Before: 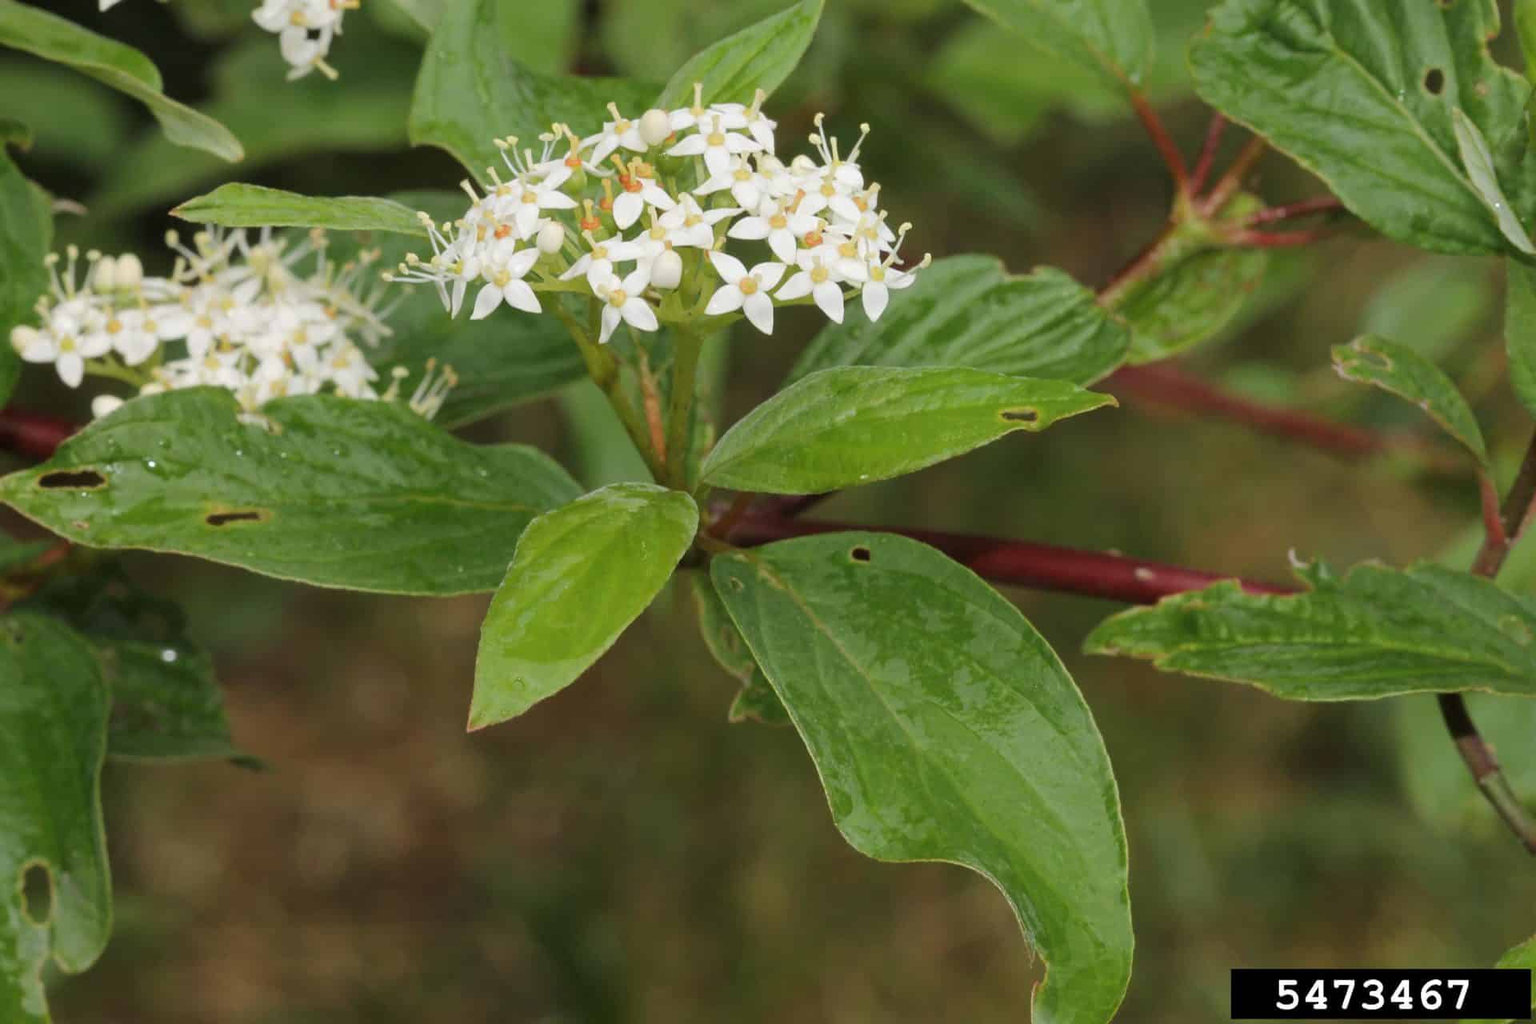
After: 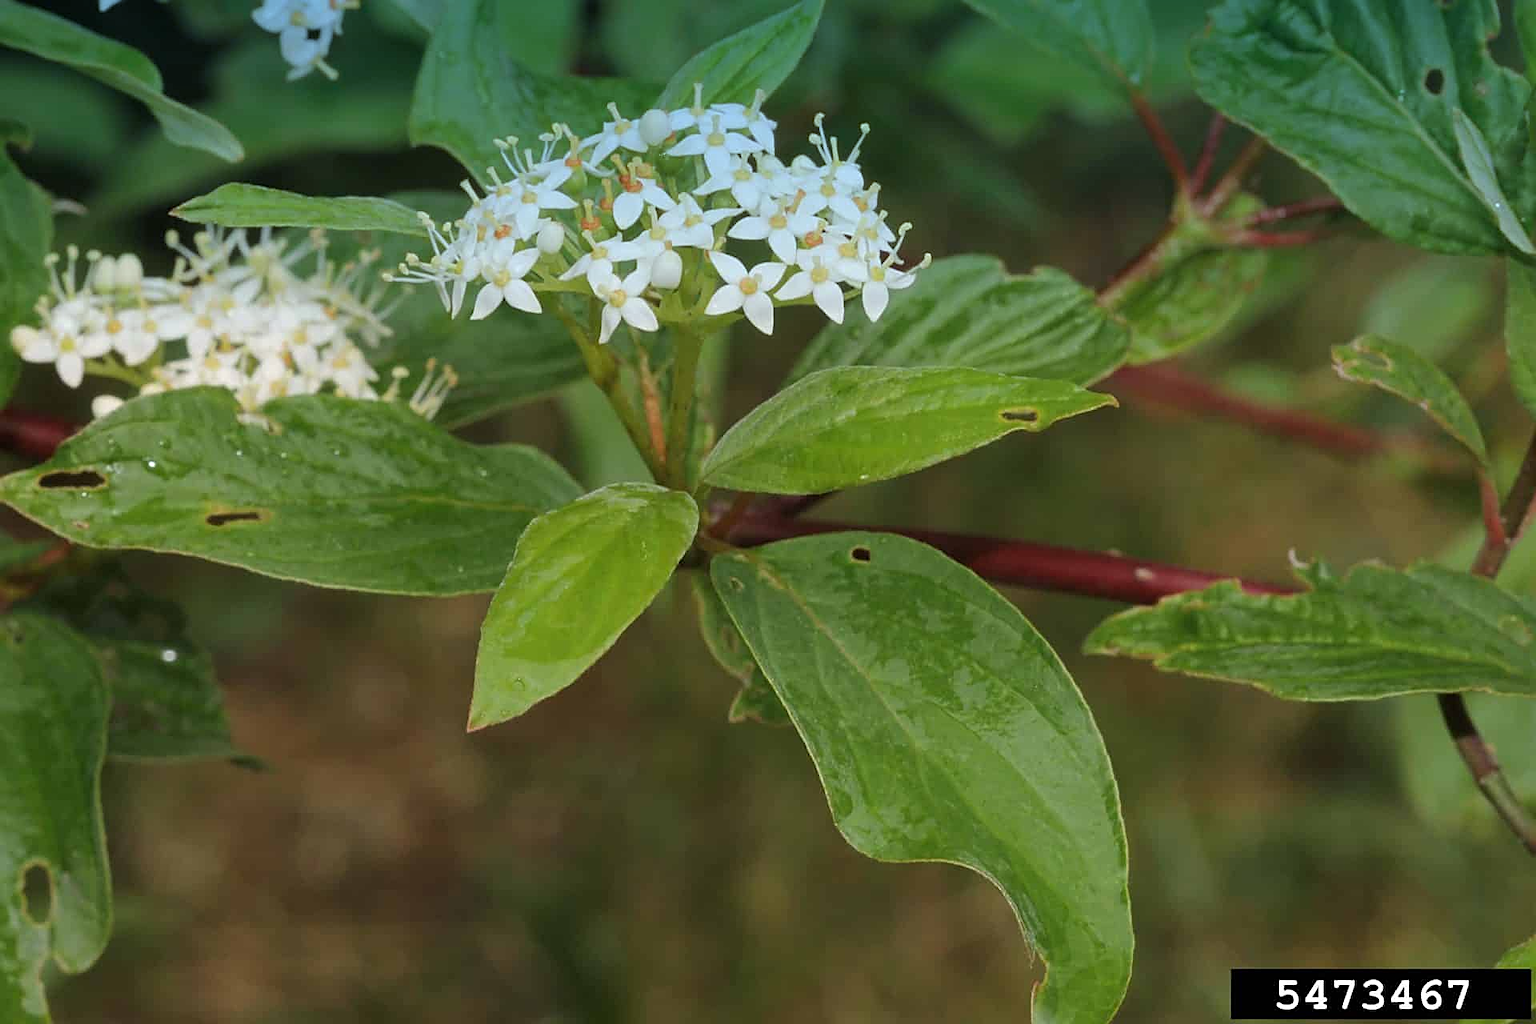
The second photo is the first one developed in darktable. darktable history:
graduated density: density 2.02 EV, hardness 44%, rotation 0.374°, offset 8.21, hue 208.8°, saturation 97%
sharpen: on, module defaults
